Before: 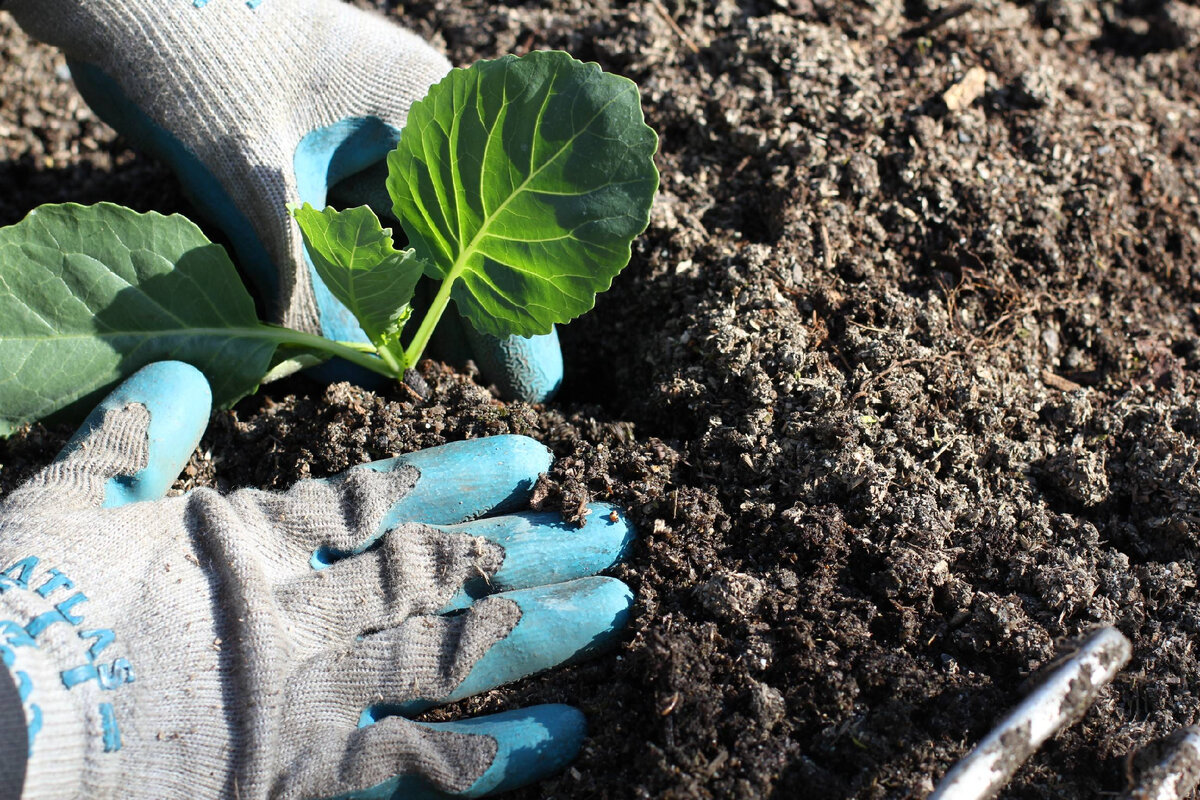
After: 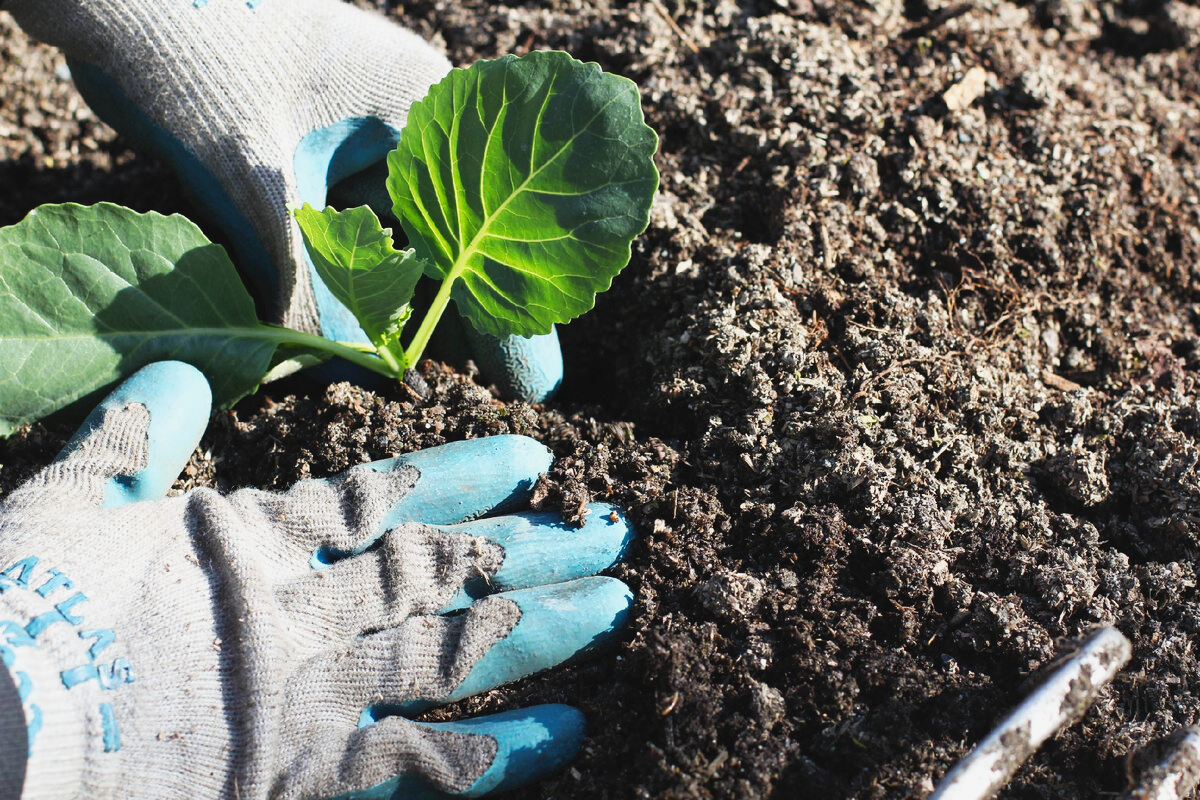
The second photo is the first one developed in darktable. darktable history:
tone curve: curves: ch0 [(0, 0.038) (0.193, 0.212) (0.461, 0.502) (0.634, 0.709) (0.852, 0.89) (1, 0.967)]; ch1 [(0, 0) (0.35, 0.356) (0.45, 0.453) (0.504, 0.503) (0.532, 0.524) (0.558, 0.555) (0.735, 0.762) (1, 1)]; ch2 [(0, 0) (0.281, 0.266) (0.456, 0.469) (0.5, 0.5) (0.533, 0.545) (0.606, 0.598) (0.646, 0.654) (1, 1)], preserve colors none
